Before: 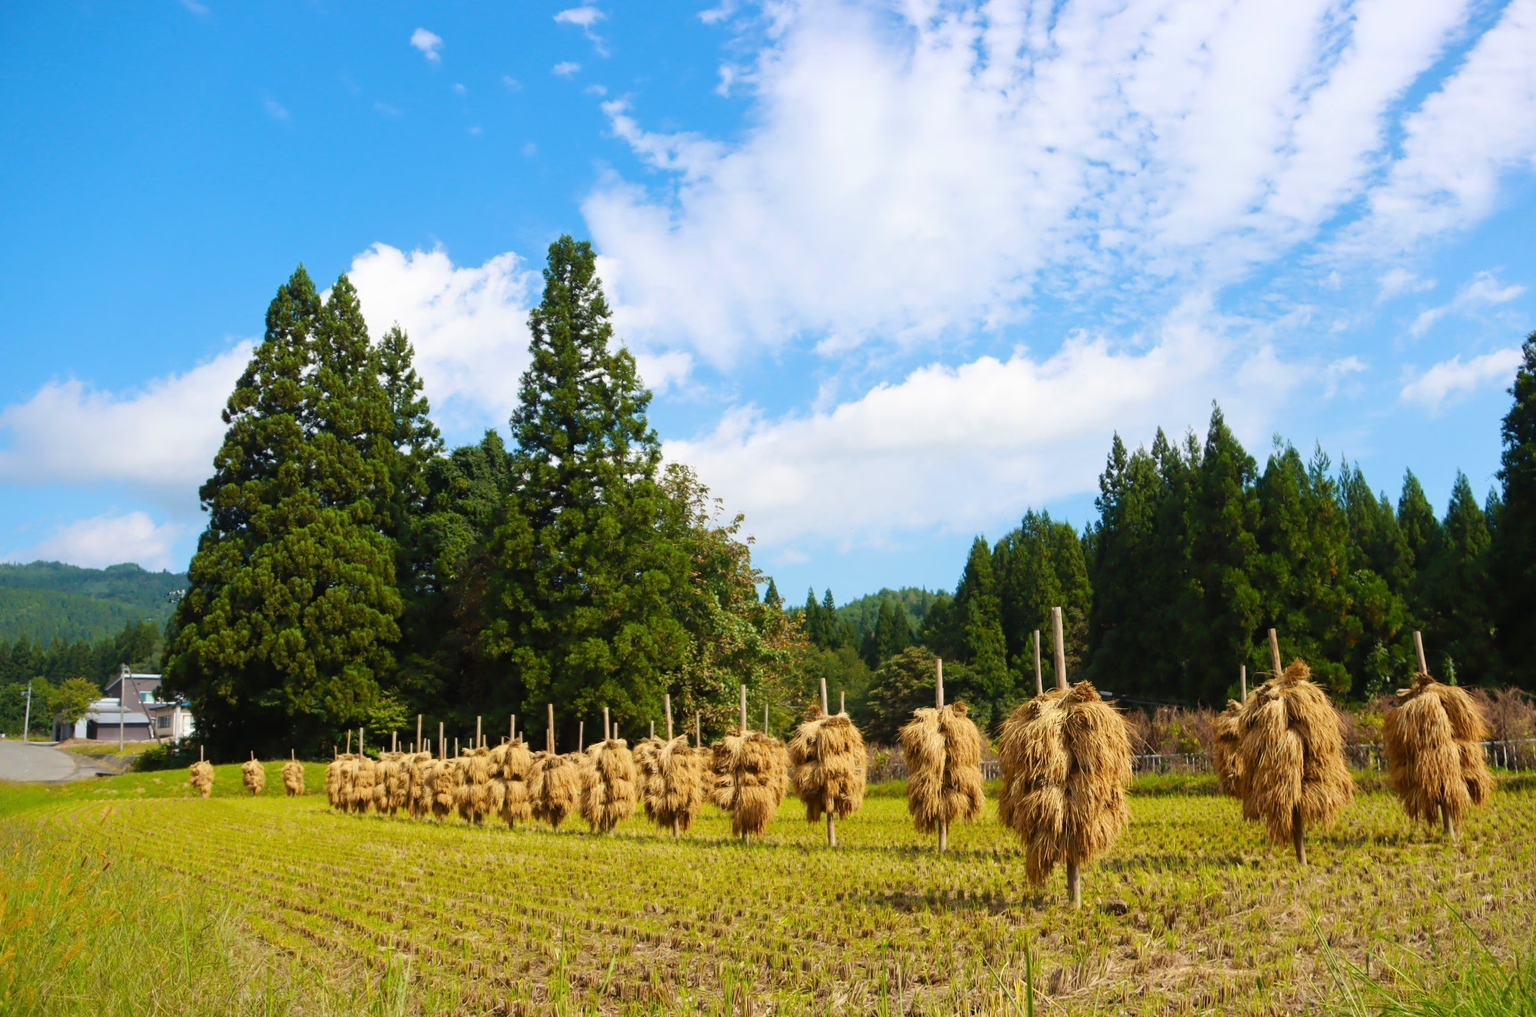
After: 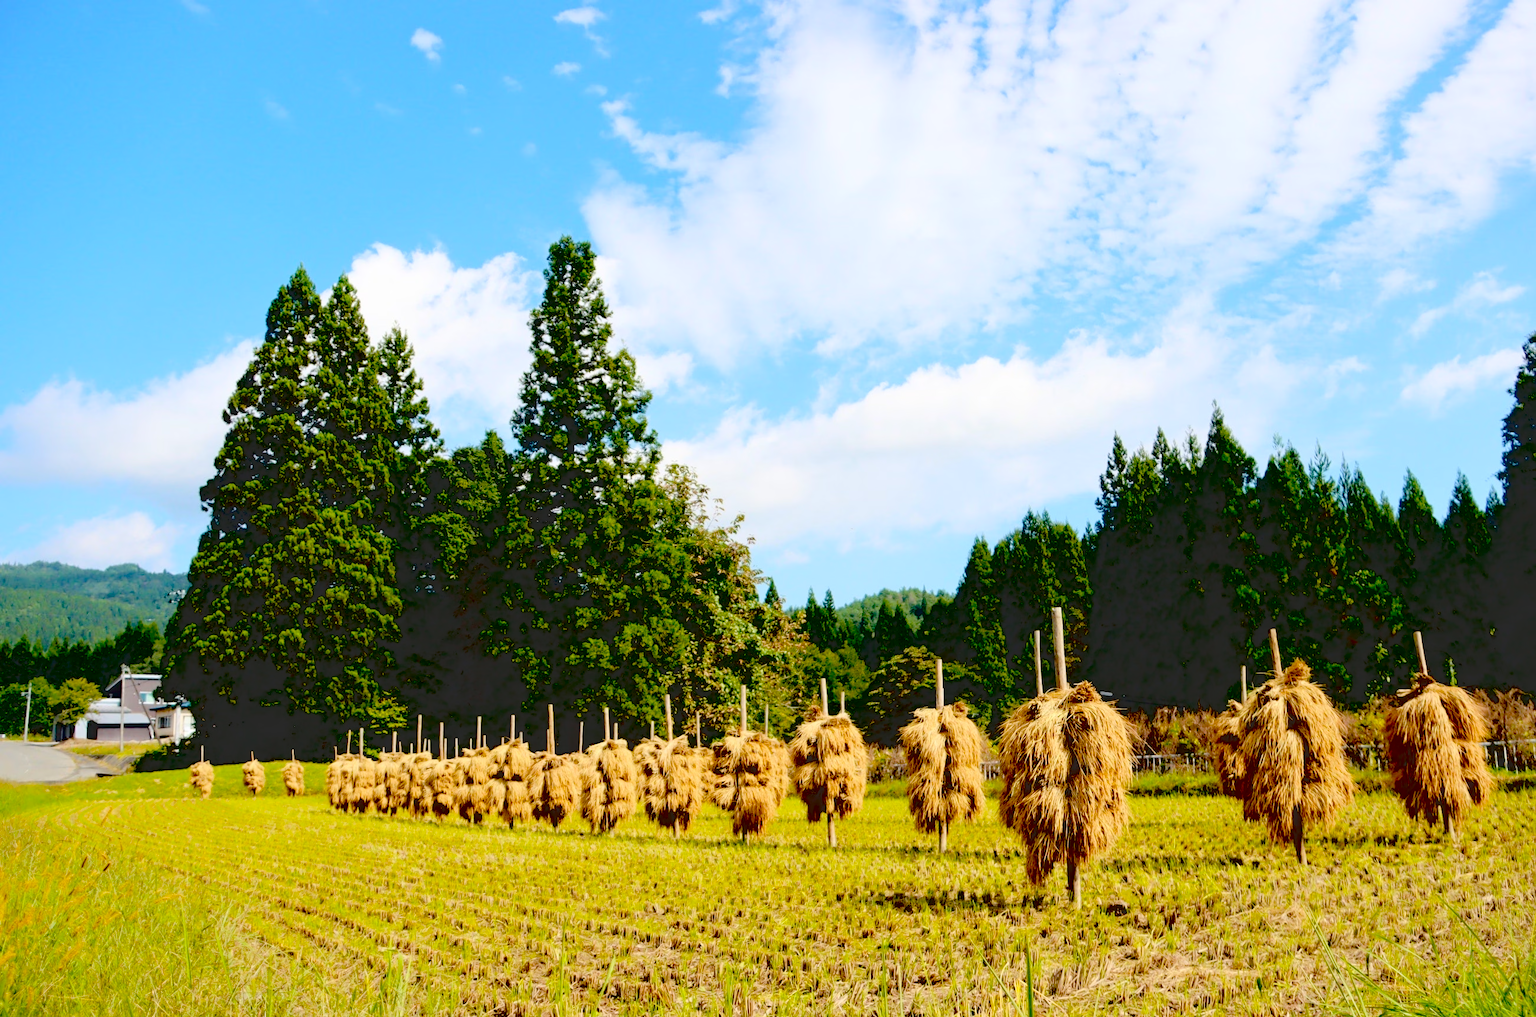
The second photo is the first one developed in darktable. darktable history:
exposure: black level correction 0.046, exposure -0.228 EV, compensate highlight preservation false
global tonemap: drago (0.7, 100)
